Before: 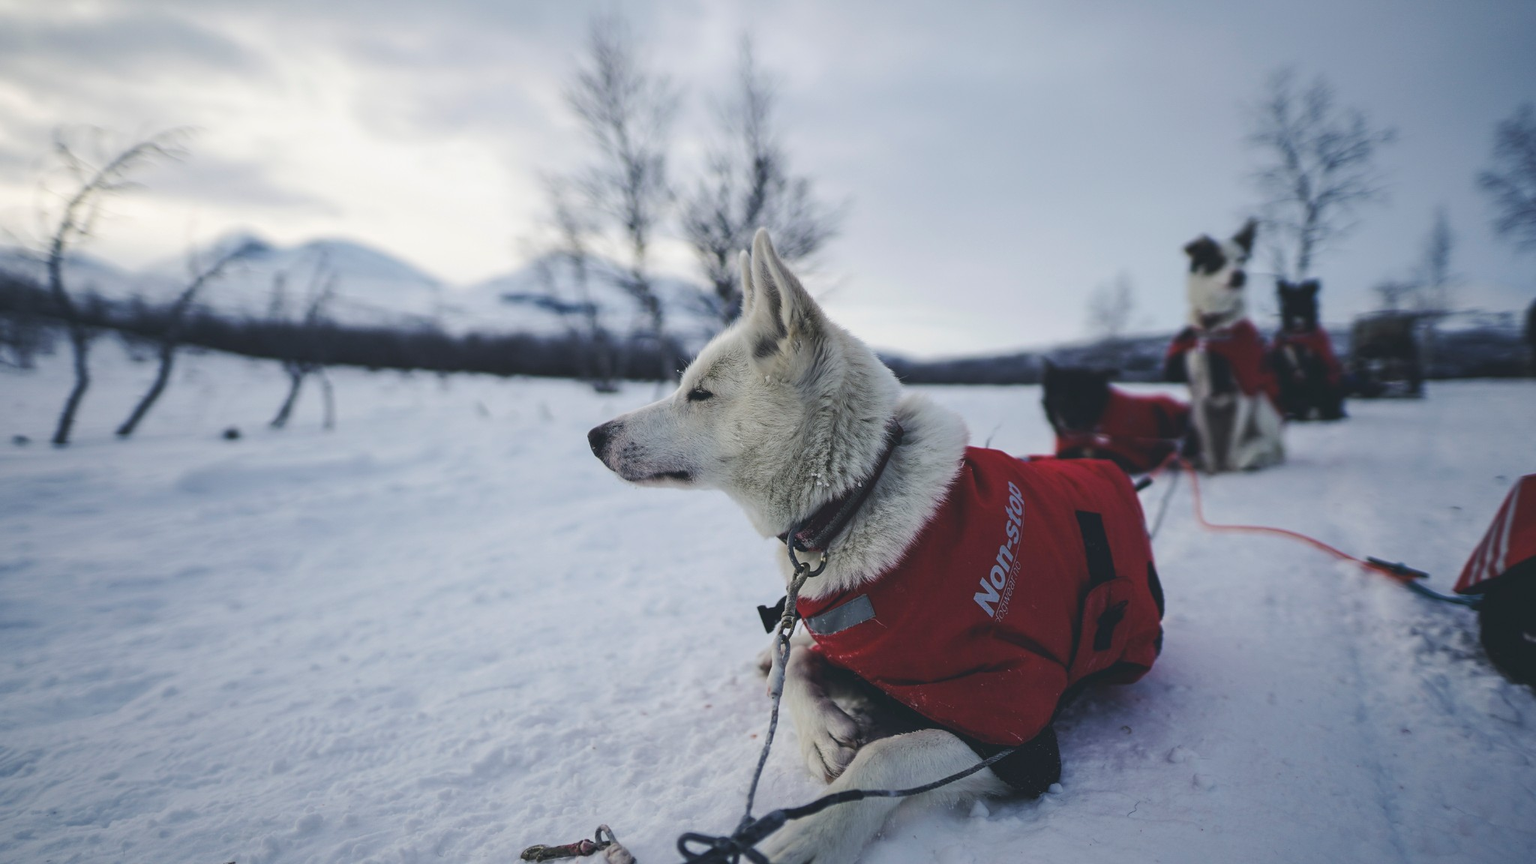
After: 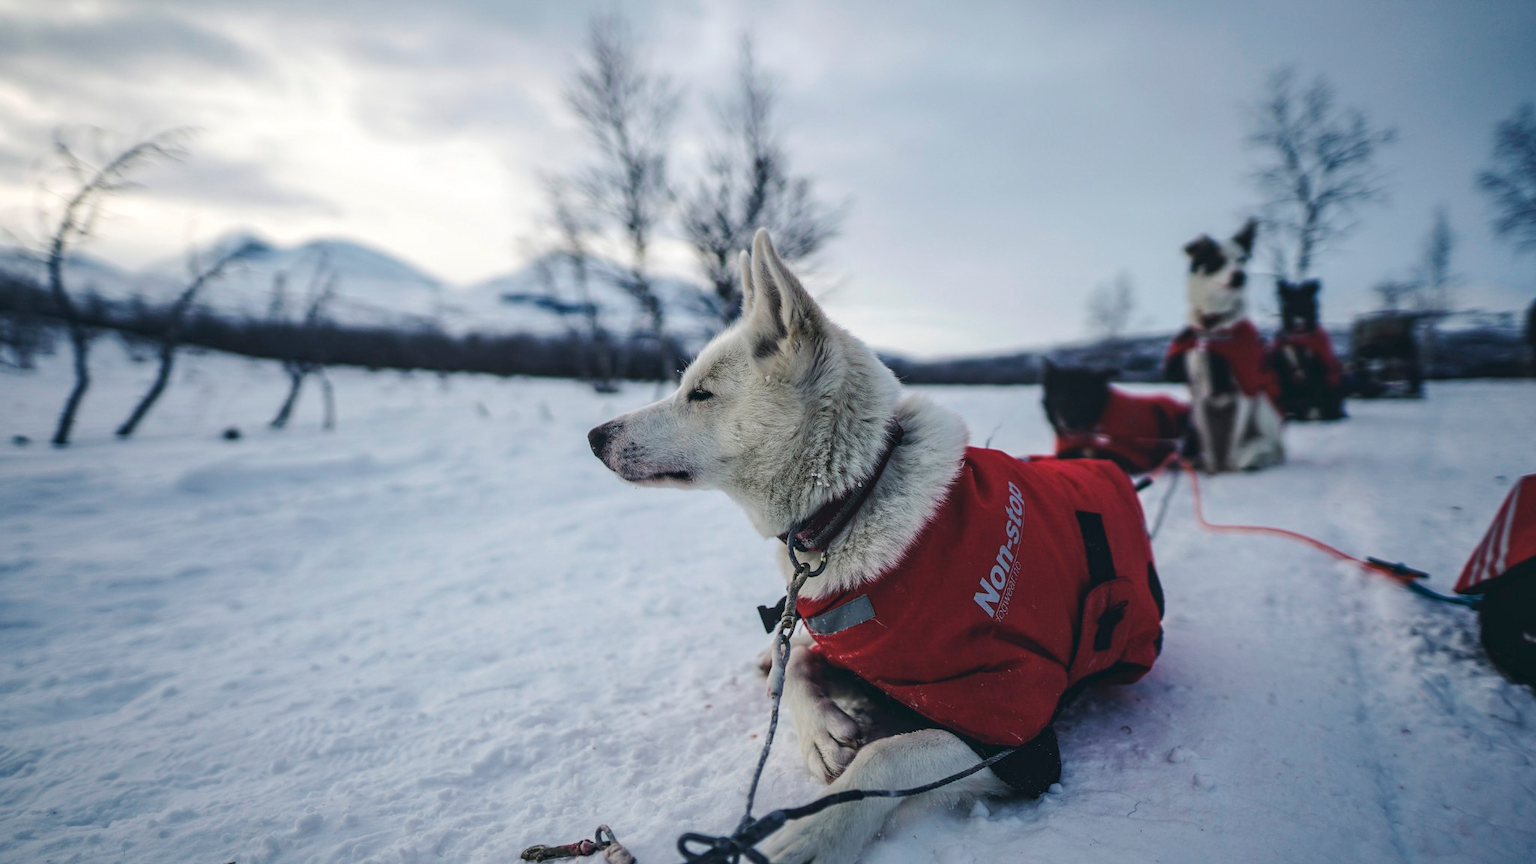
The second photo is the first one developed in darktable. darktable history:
exposure: exposure 0 EV, compensate highlight preservation false
local contrast: detail 130%
